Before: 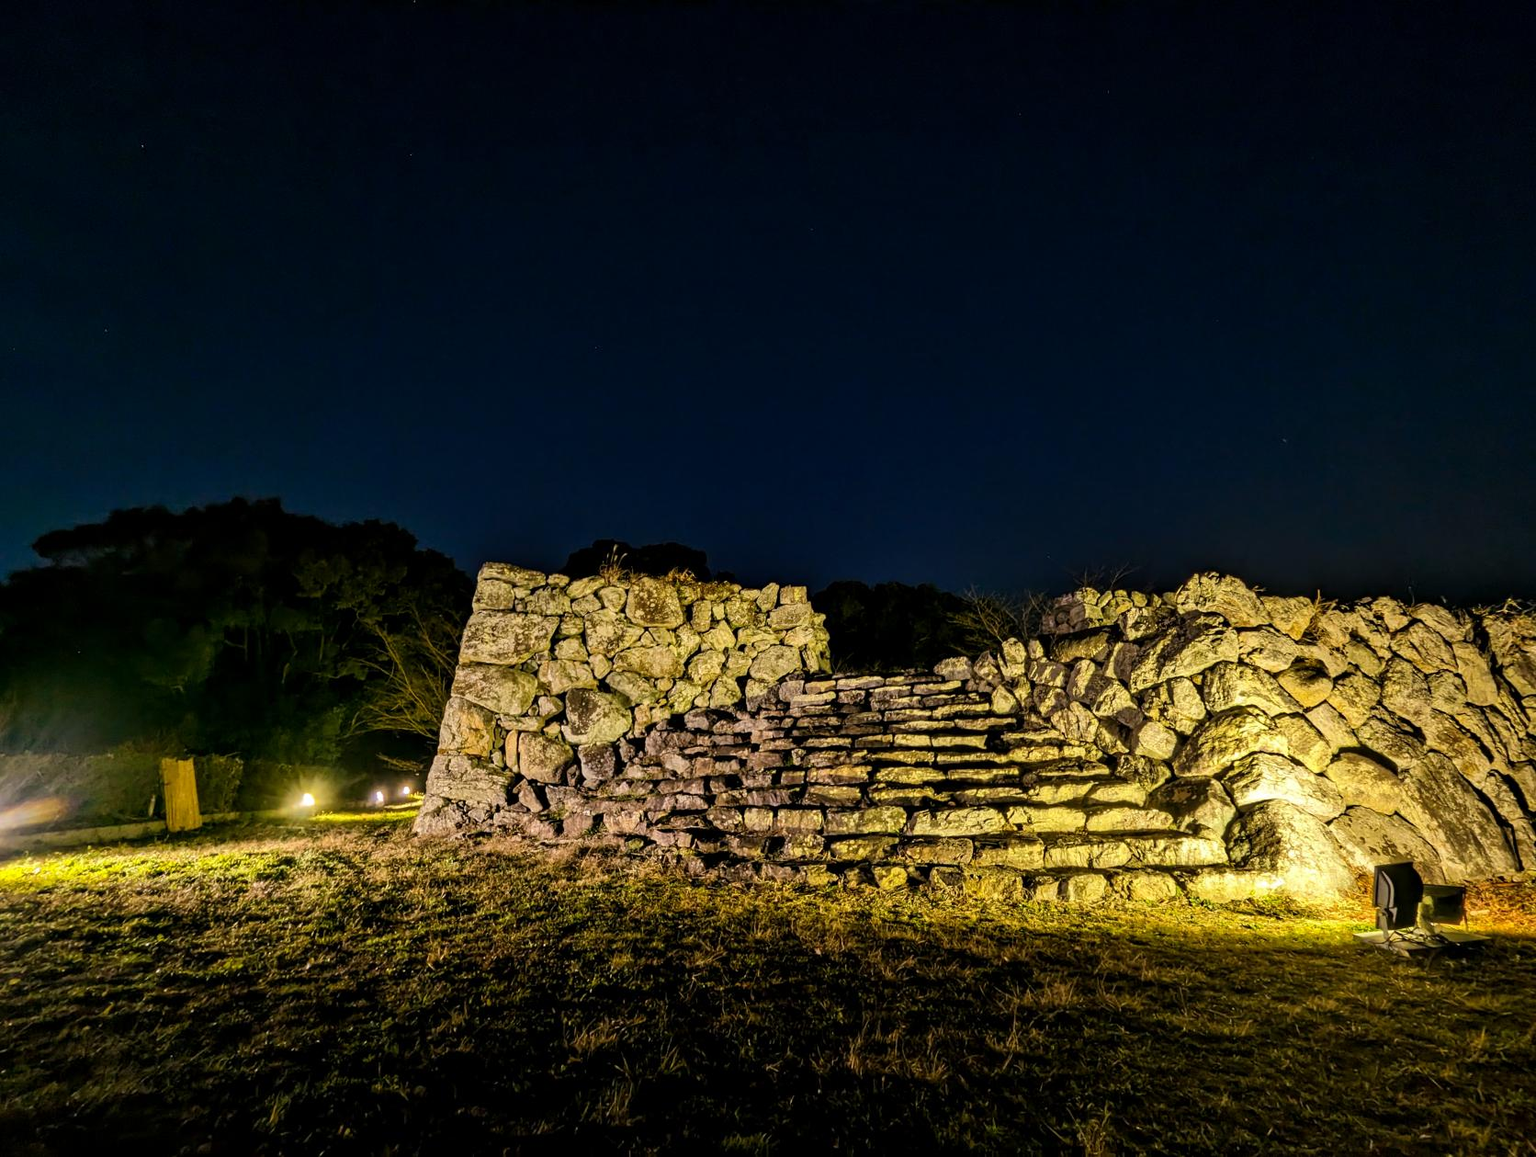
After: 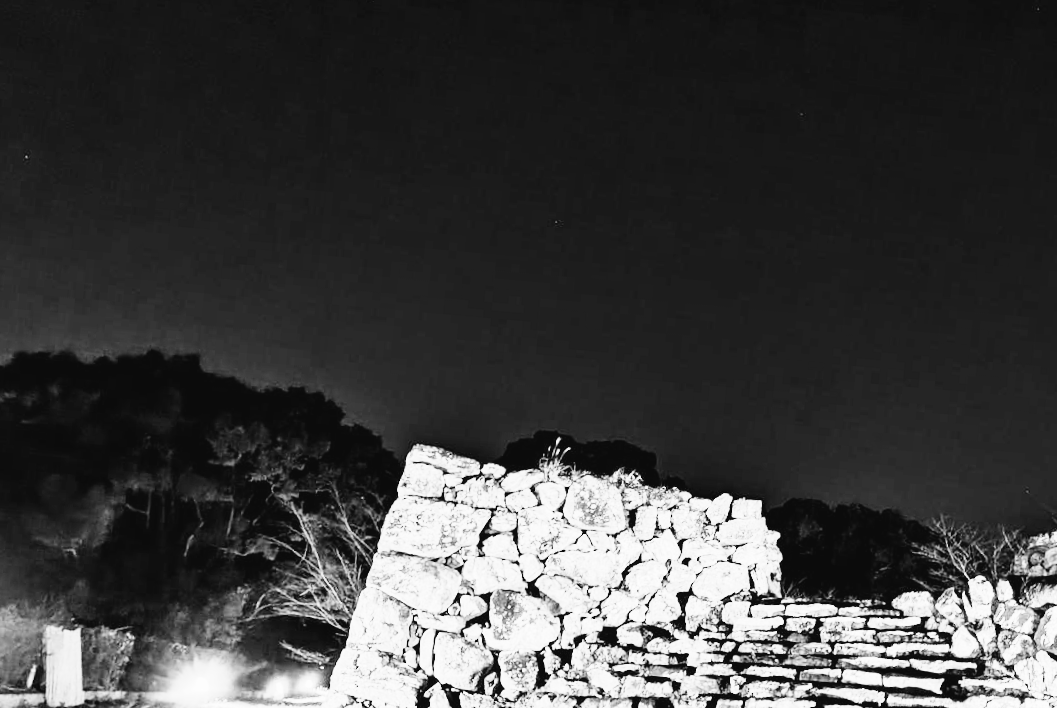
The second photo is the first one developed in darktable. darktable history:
white balance: red 1.138, green 0.996, blue 0.812
base curve: curves: ch0 [(0, 0) (0.007, 0.004) (0.027, 0.03) (0.046, 0.07) (0.207, 0.54) (0.442, 0.872) (0.673, 0.972) (1, 1)], preserve colors none
monochrome: on, module defaults
exposure: black level correction 0, exposure 1.5 EV, compensate exposure bias true, compensate highlight preservation false
color zones: curves: ch1 [(0, 0.34) (0.143, 0.164) (0.286, 0.152) (0.429, 0.176) (0.571, 0.173) (0.714, 0.188) (0.857, 0.199) (1, 0.34)]
crop and rotate: angle -4.99°, left 2.122%, top 6.945%, right 27.566%, bottom 30.519%
contrast brightness saturation: contrast -0.05, saturation -0.41
